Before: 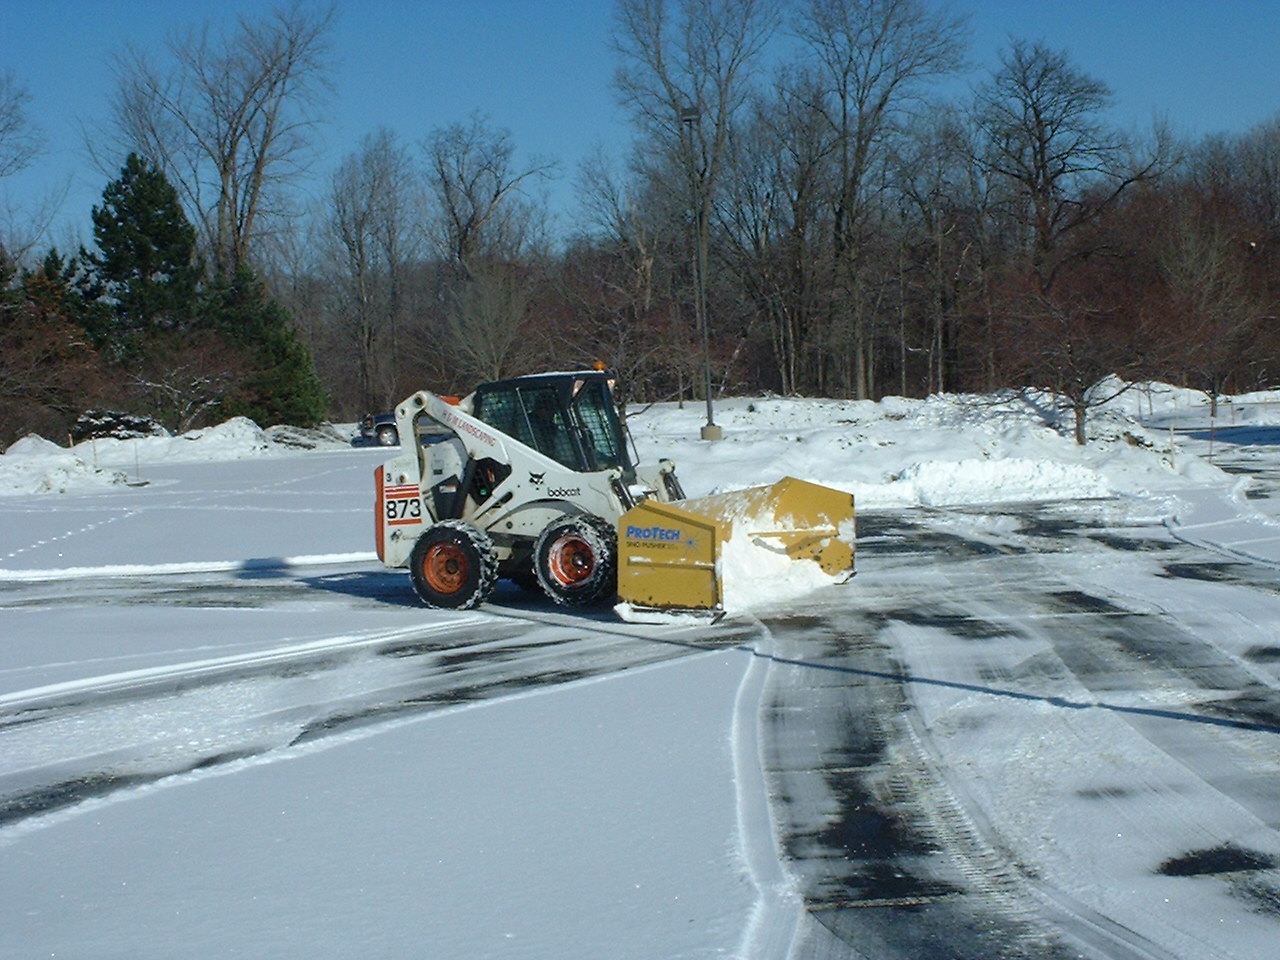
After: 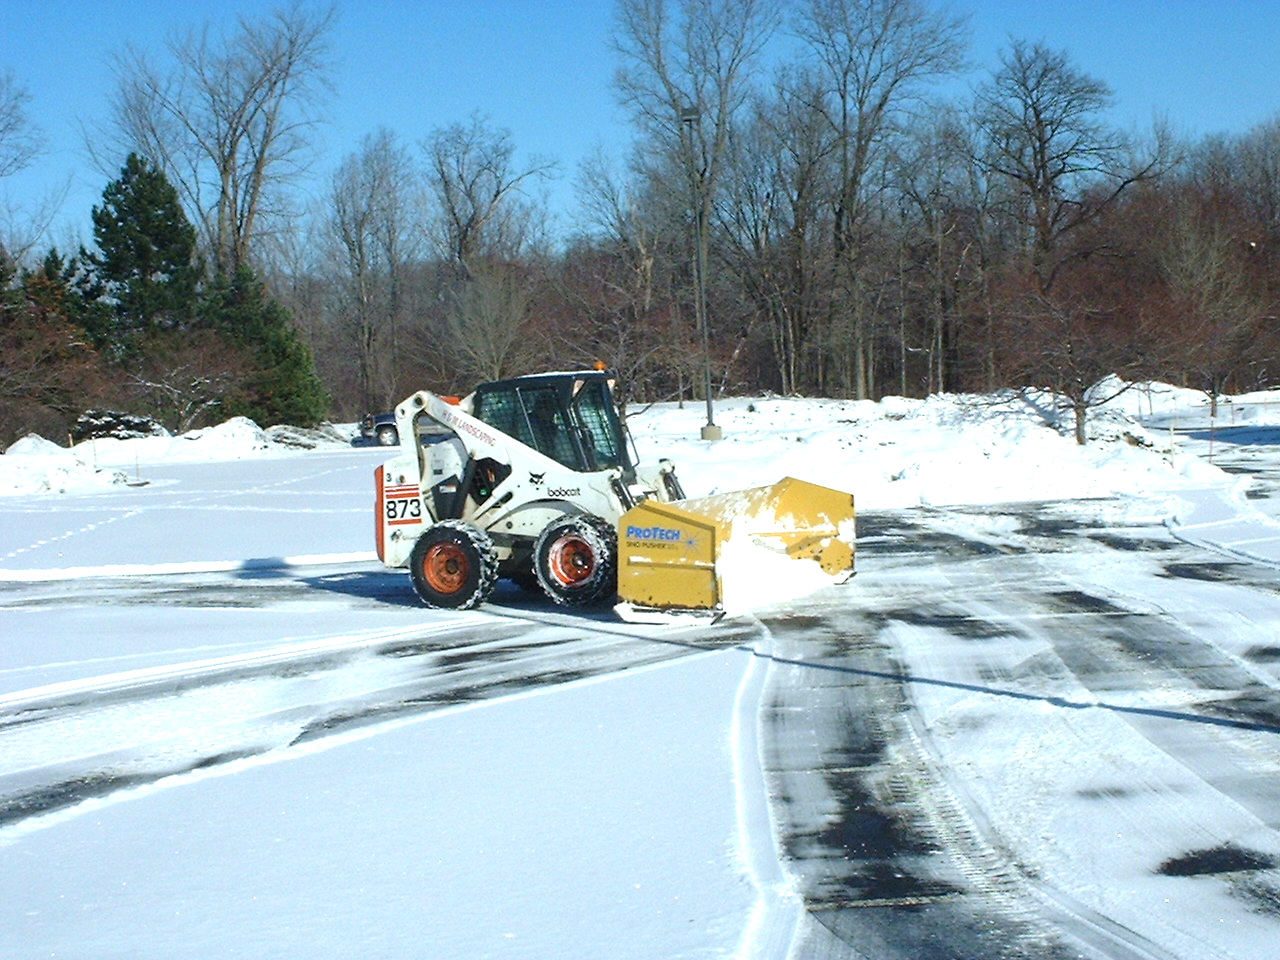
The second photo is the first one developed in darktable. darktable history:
exposure: exposure 0.914 EV, compensate exposure bias true, compensate highlight preservation false
